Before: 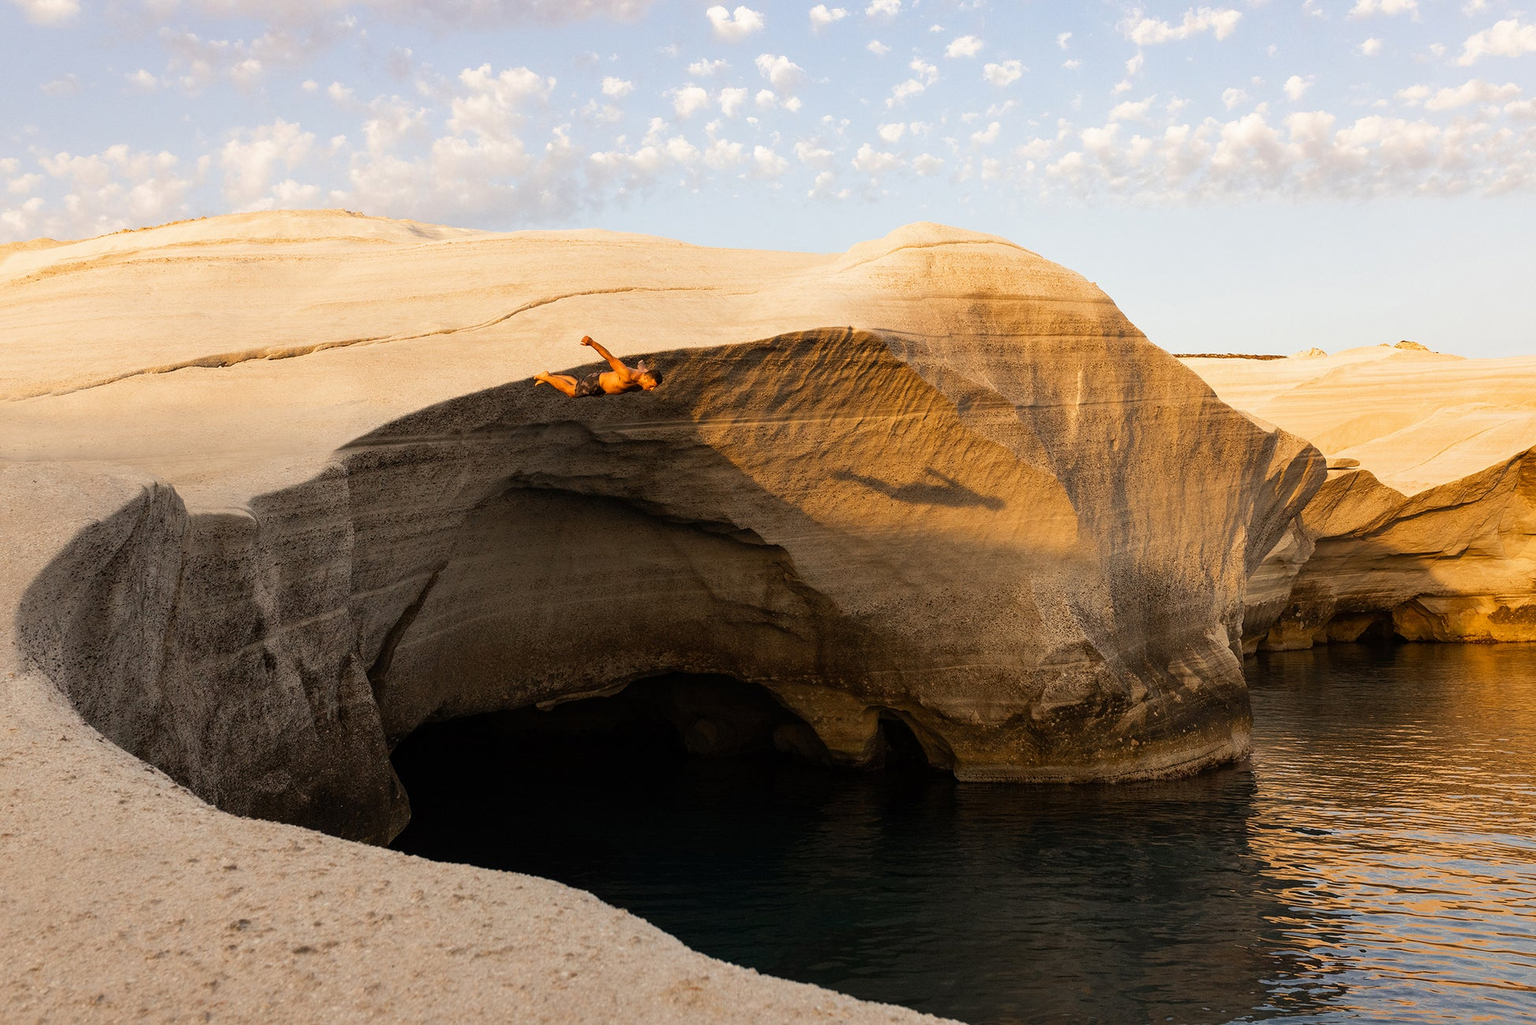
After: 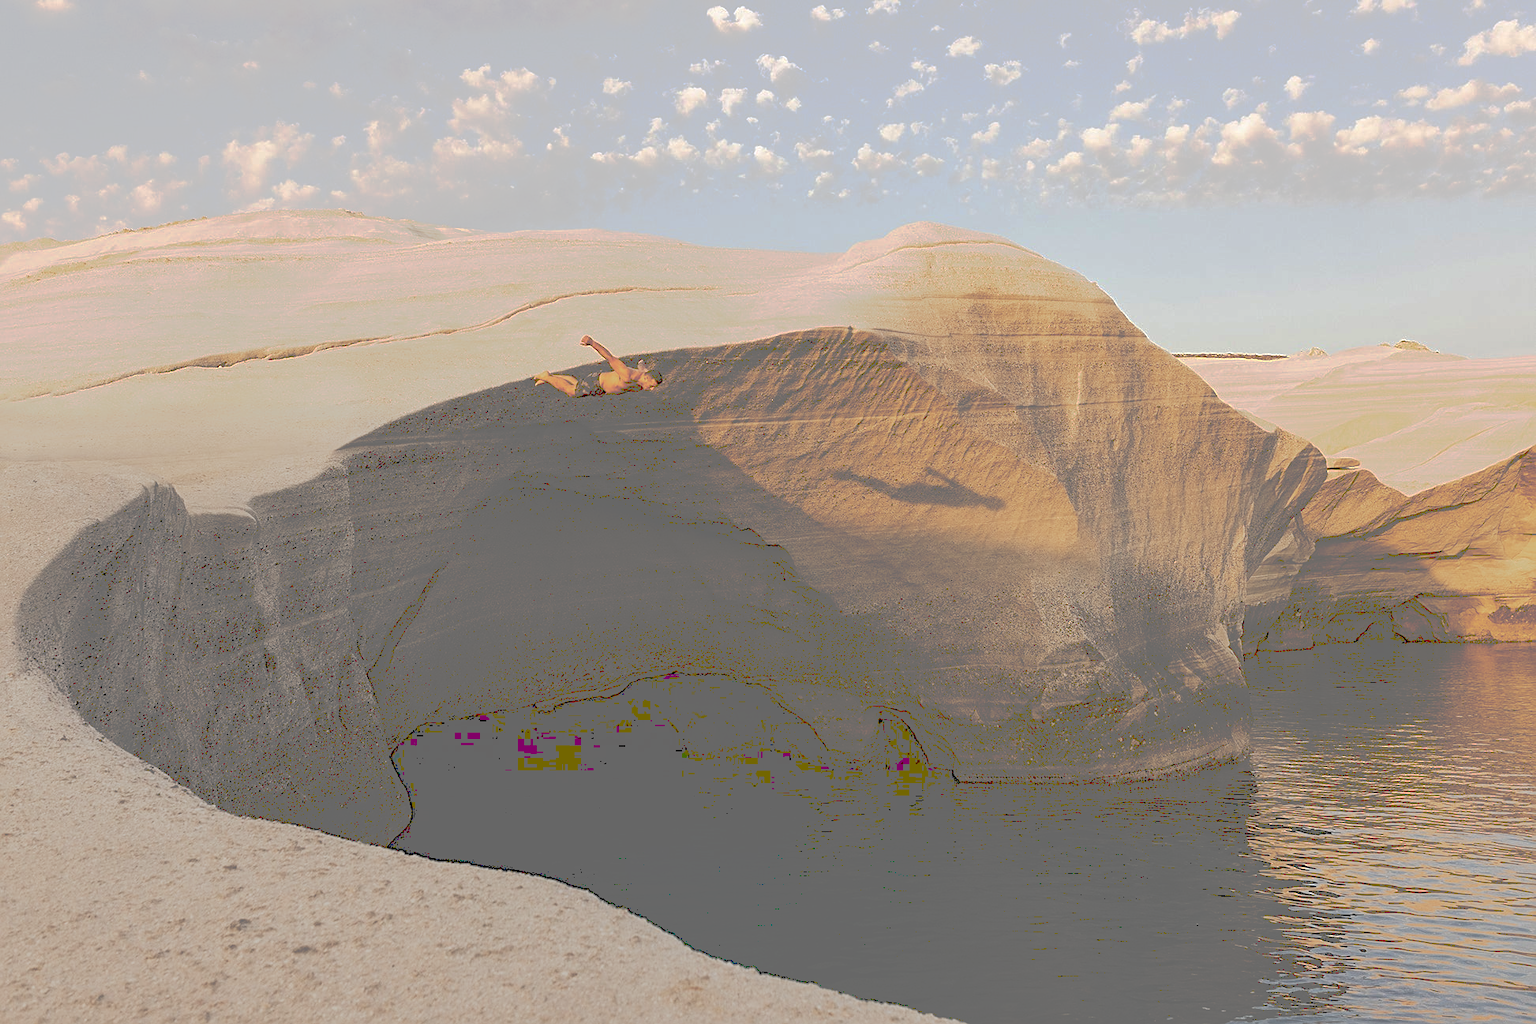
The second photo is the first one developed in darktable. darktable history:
sharpen: on, module defaults
tone curve: curves: ch0 [(0, 0) (0.003, 0.43) (0.011, 0.433) (0.025, 0.434) (0.044, 0.436) (0.069, 0.439) (0.1, 0.442) (0.136, 0.446) (0.177, 0.449) (0.224, 0.454) (0.277, 0.462) (0.335, 0.488) (0.399, 0.524) (0.468, 0.566) (0.543, 0.615) (0.623, 0.666) (0.709, 0.718) (0.801, 0.761) (0.898, 0.801) (1, 1)], preserve colors none
